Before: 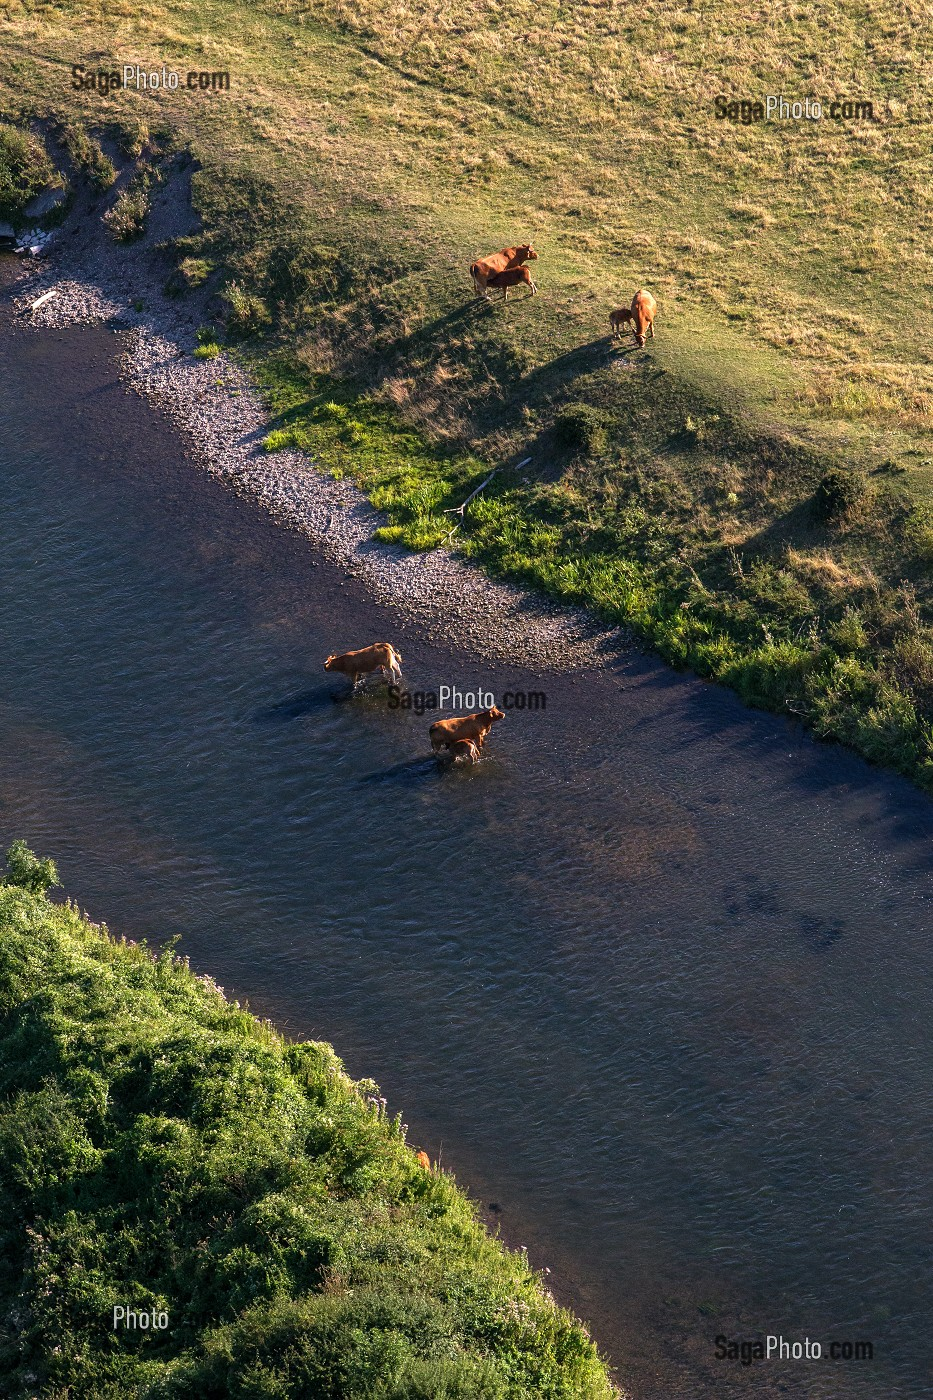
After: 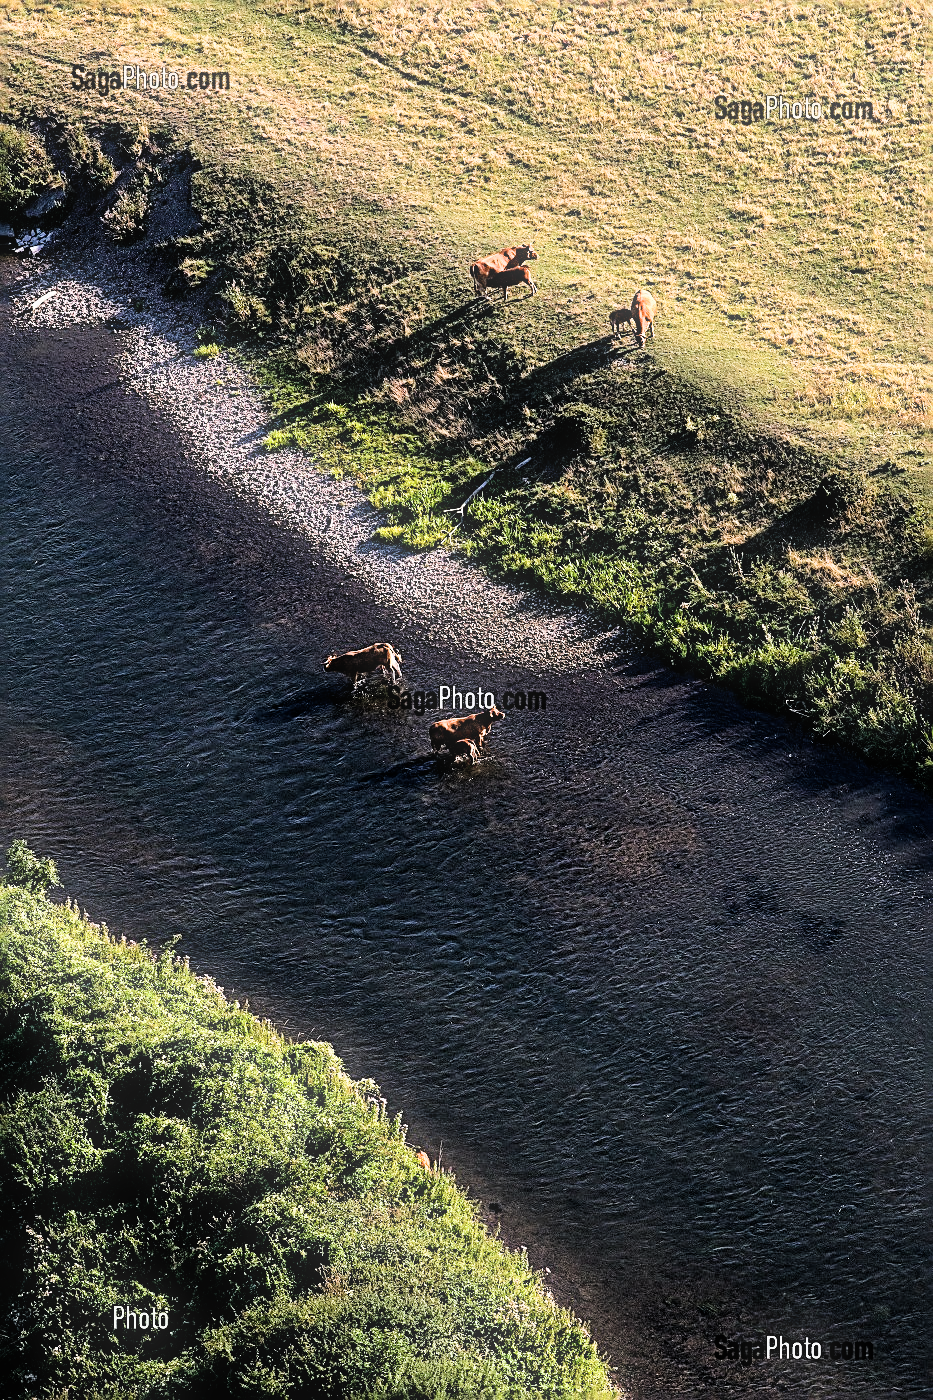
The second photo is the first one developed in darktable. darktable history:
bloom: size 5%, threshold 95%, strength 15%
filmic rgb: black relative exposure -5 EV, hardness 2.88, contrast 1.4, highlights saturation mix -30%
sharpen: radius 3.025, amount 0.757
exposure: black level correction 0, exposure 0.5 EV, compensate exposure bias true, compensate highlight preservation false
